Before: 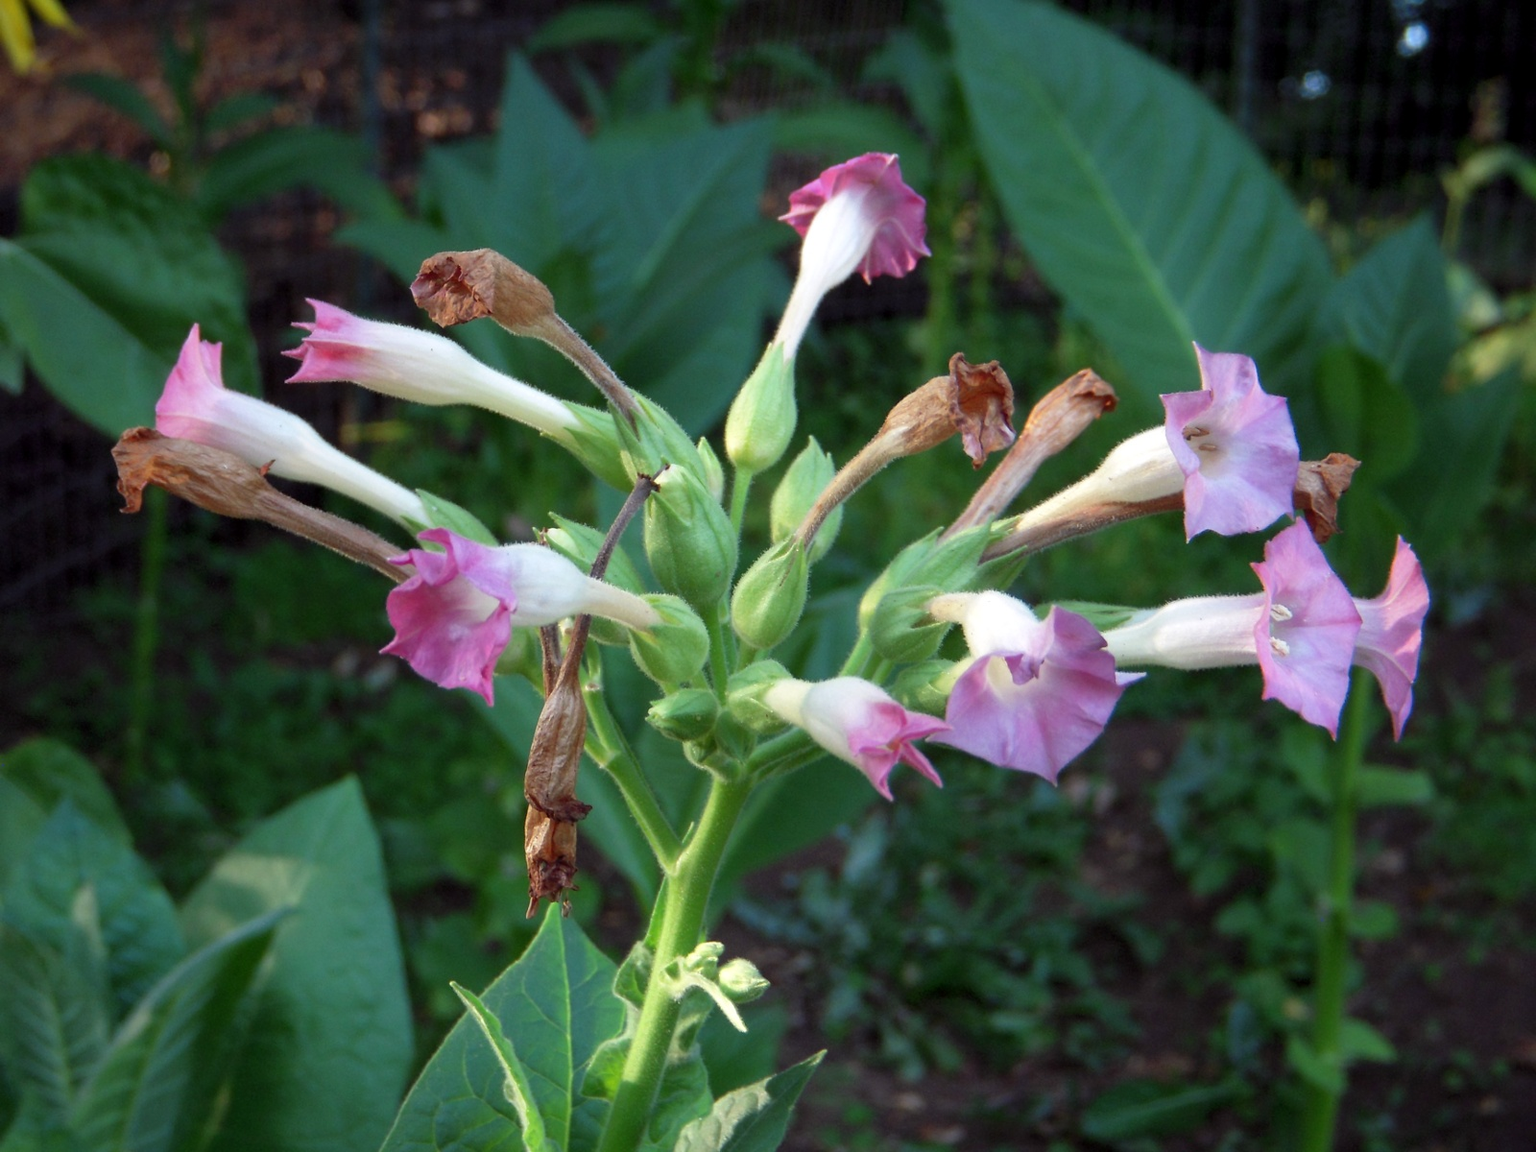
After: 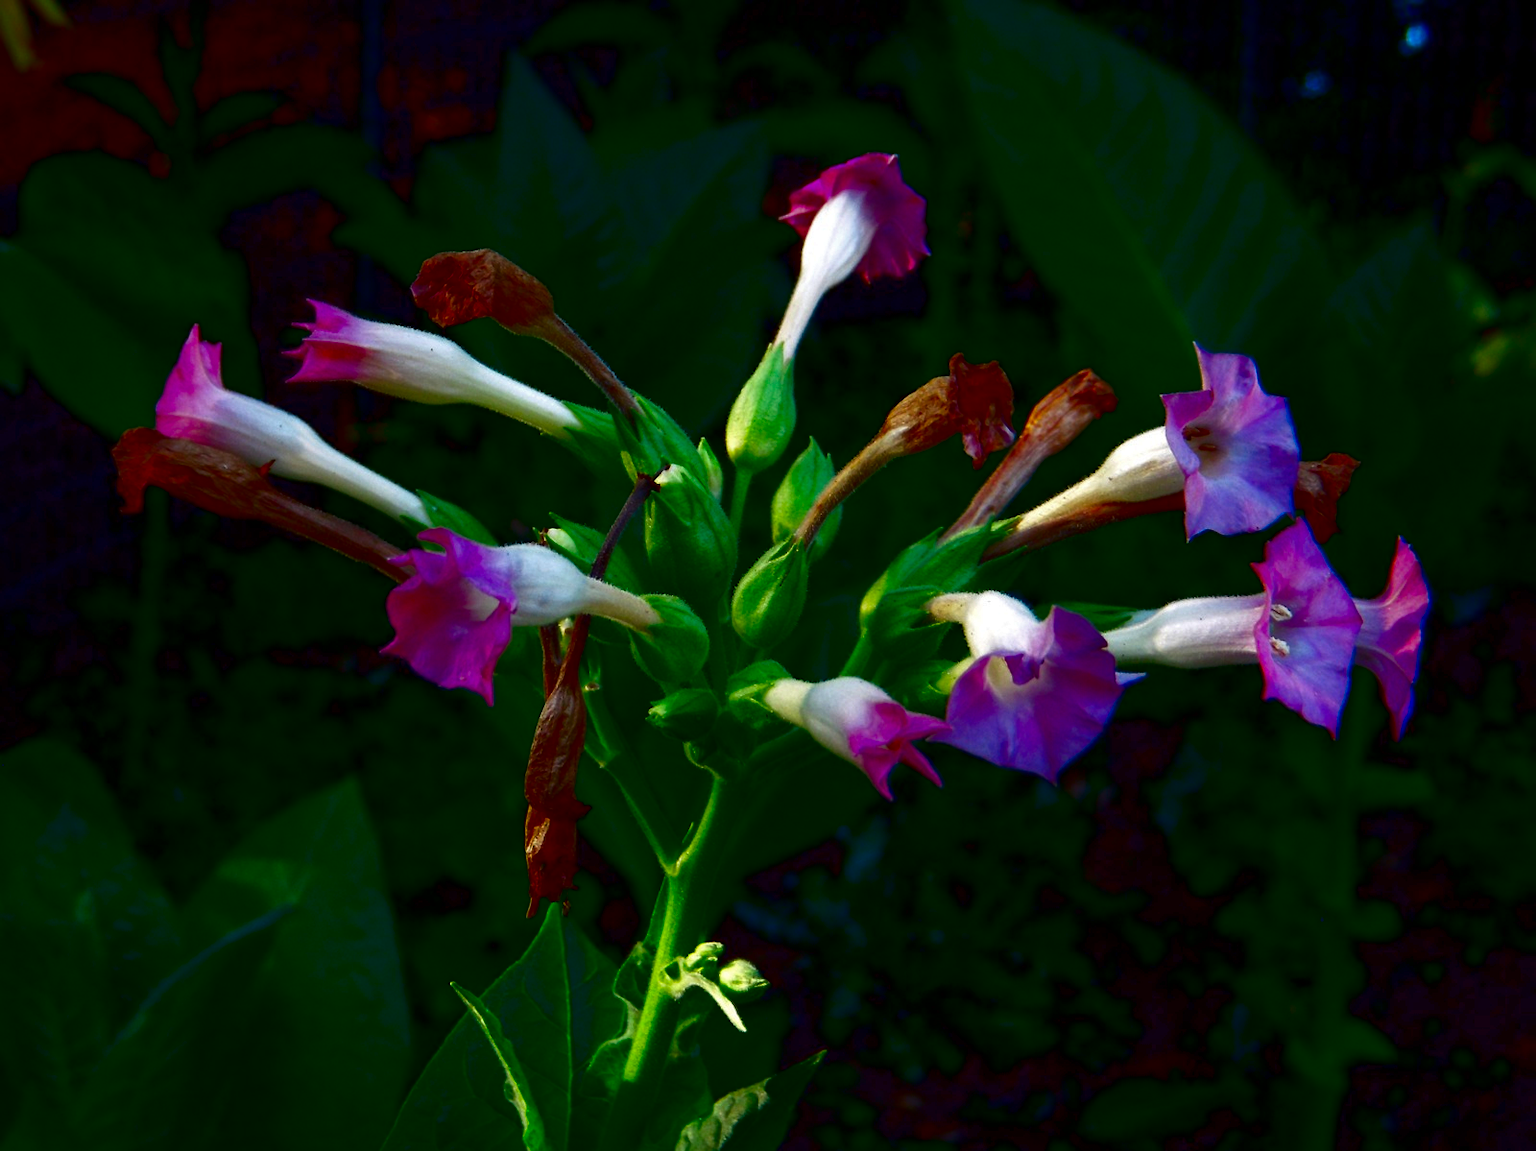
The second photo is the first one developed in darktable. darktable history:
crop: bottom 0.056%
contrast brightness saturation: brightness -0.997, saturation 0.98
